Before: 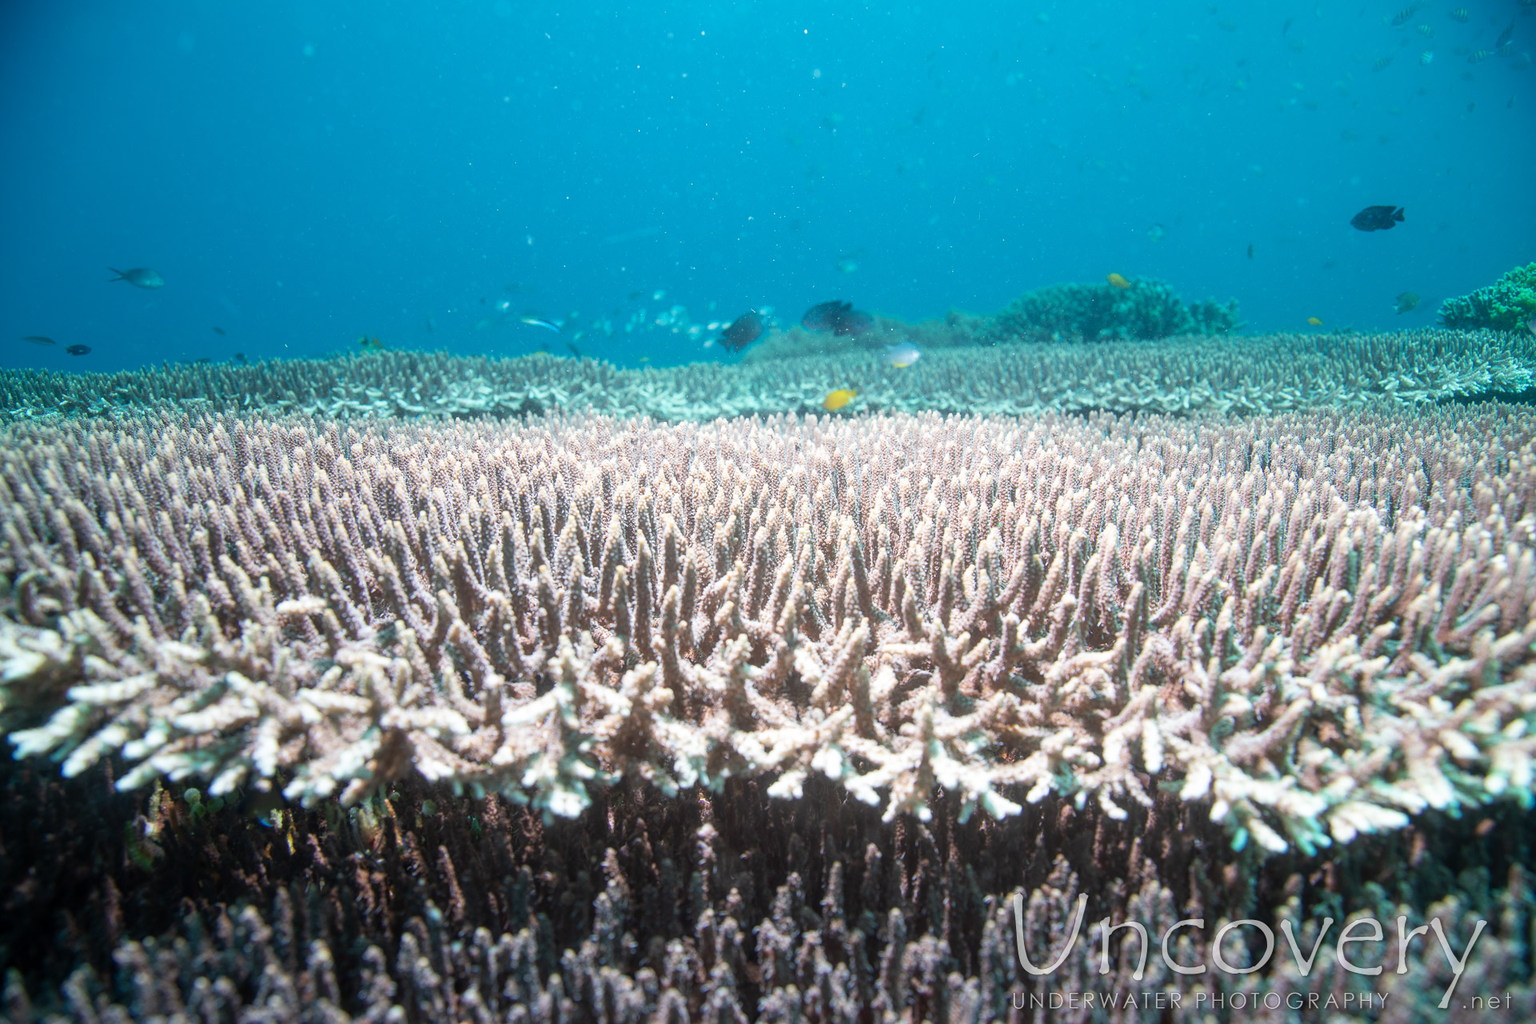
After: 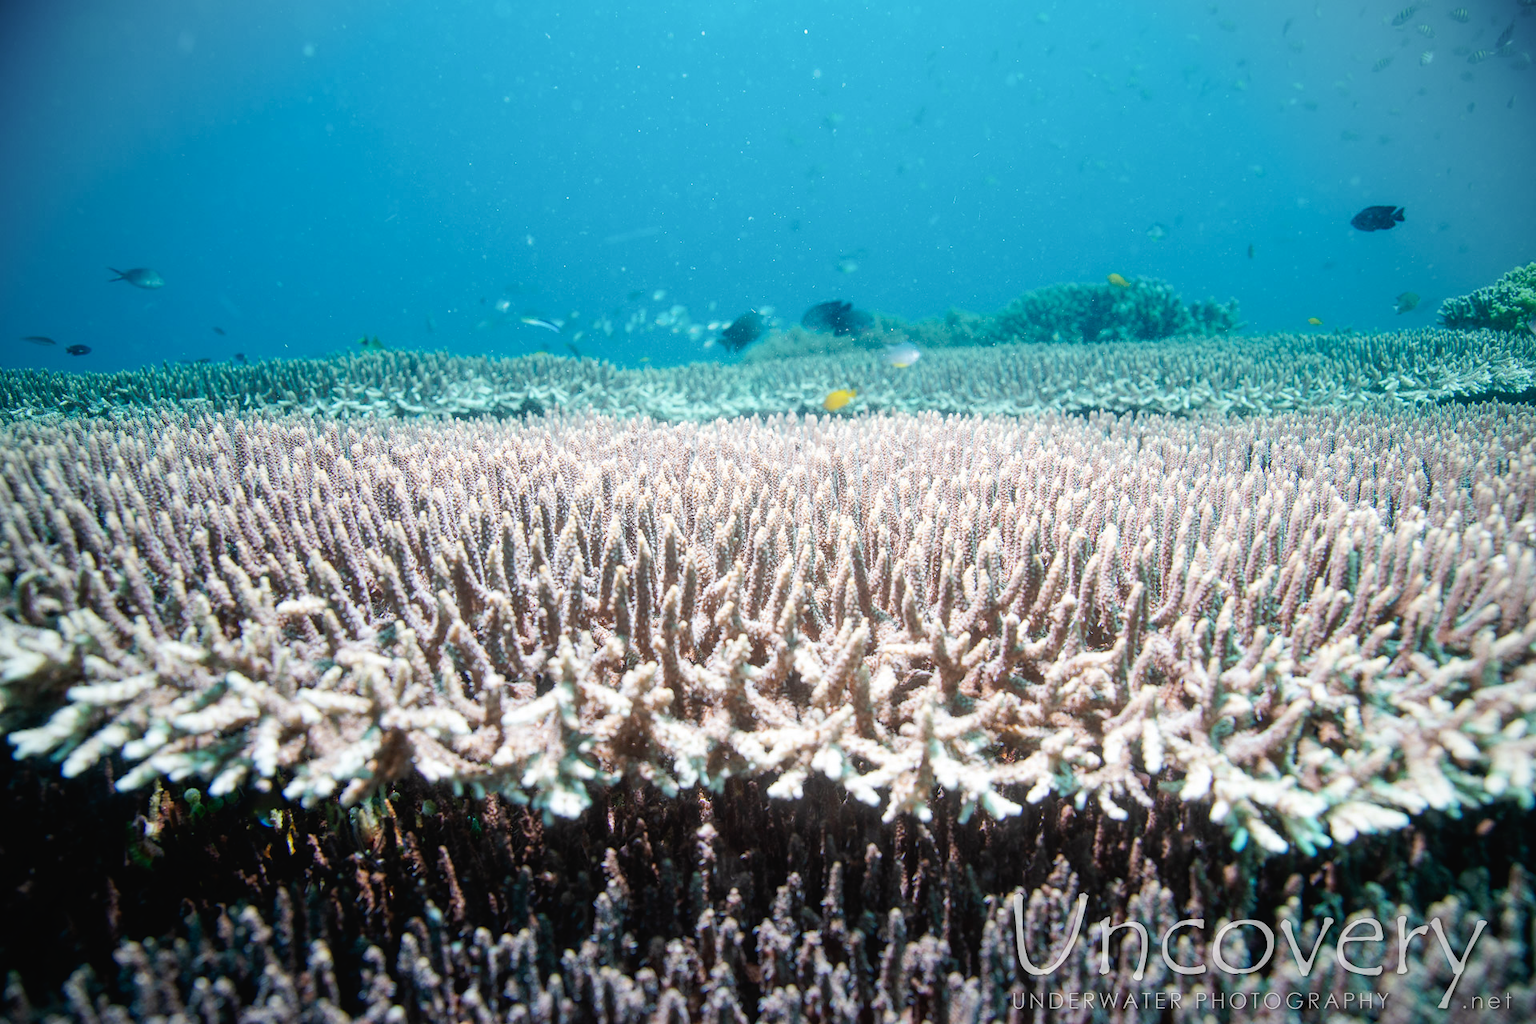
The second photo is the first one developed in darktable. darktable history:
shadows and highlights: radius 330.92, shadows 54.45, highlights -99.65, compress 94.59%, soften with gaussian
exposure: compensate exposure bias true, compensate highlight preservation false
vignetting: fall-off radius 61.24%, brightness -0.28
tone curve: curves: ch0 [(0, 0.019) (0.11, 0.036) (0.259, 0.214) (0.378, 0.365) (0.499, 0.529) (1, 1)], preserve colors none
